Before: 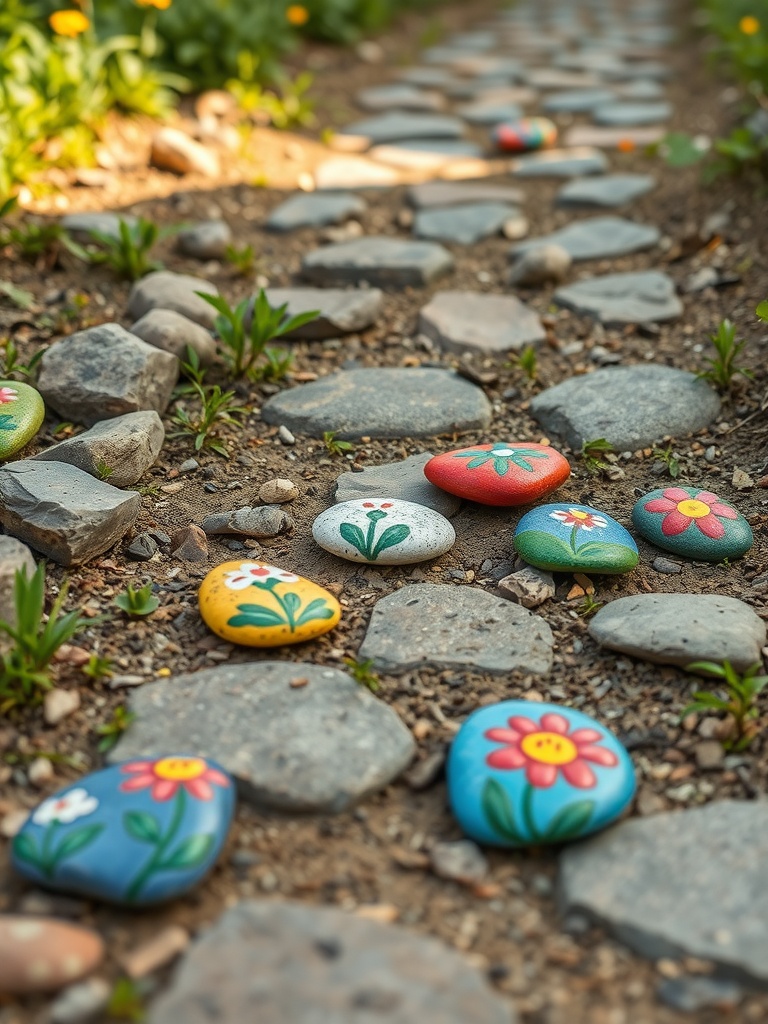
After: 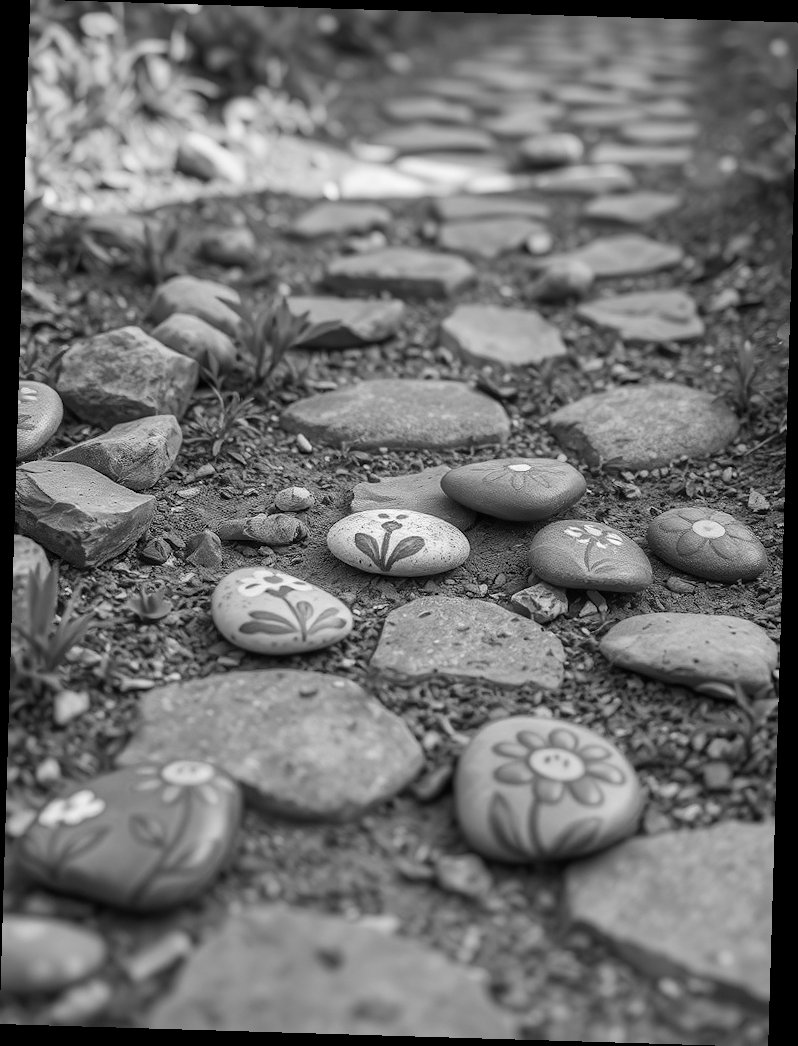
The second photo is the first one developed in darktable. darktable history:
monochrome: size 1
rotate and perspective: rotation 1.72°, automatic cropping off
